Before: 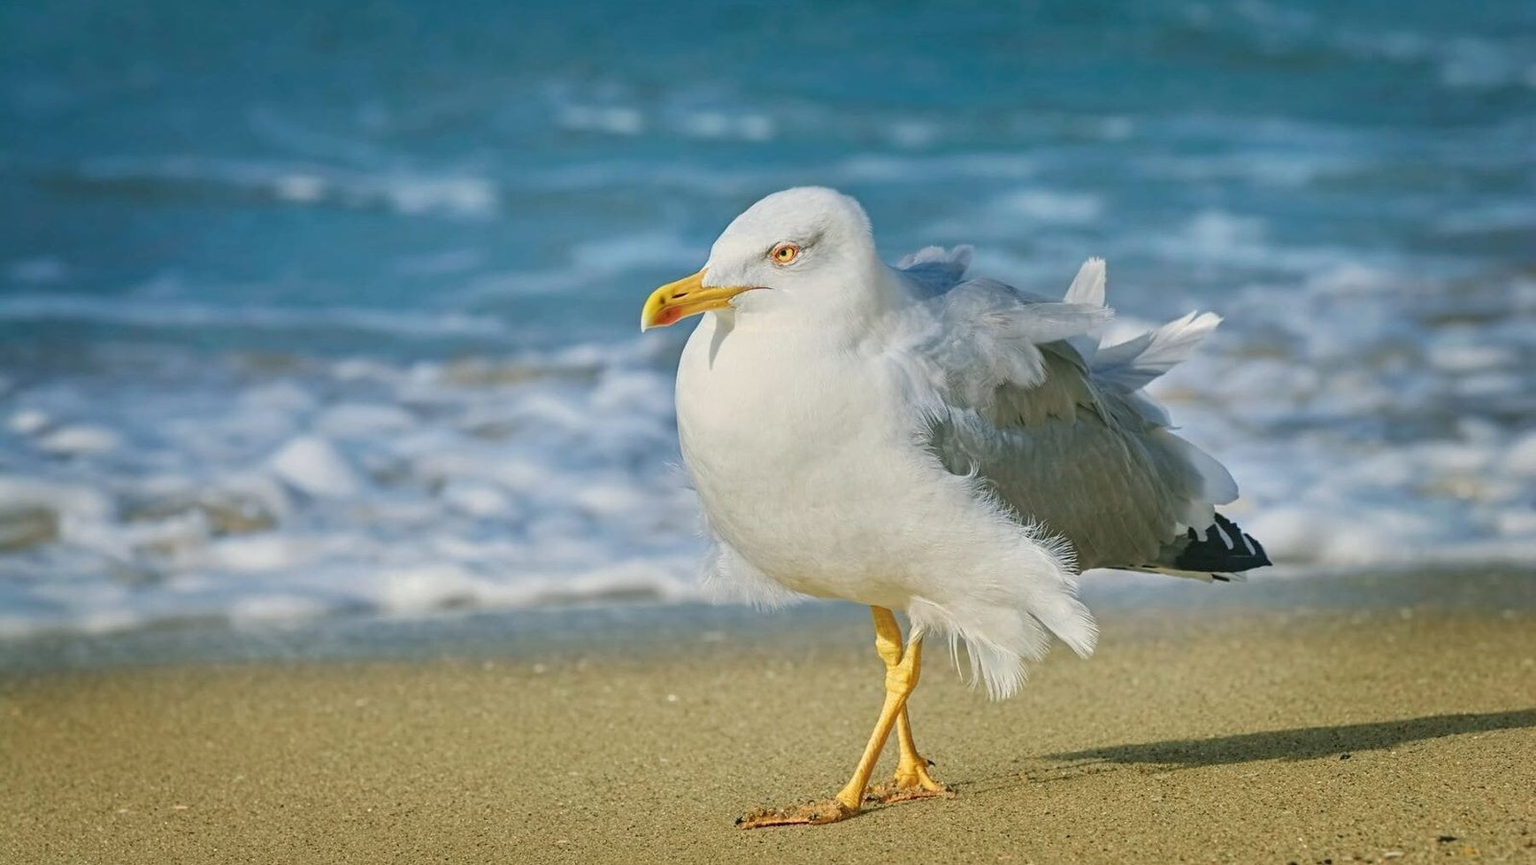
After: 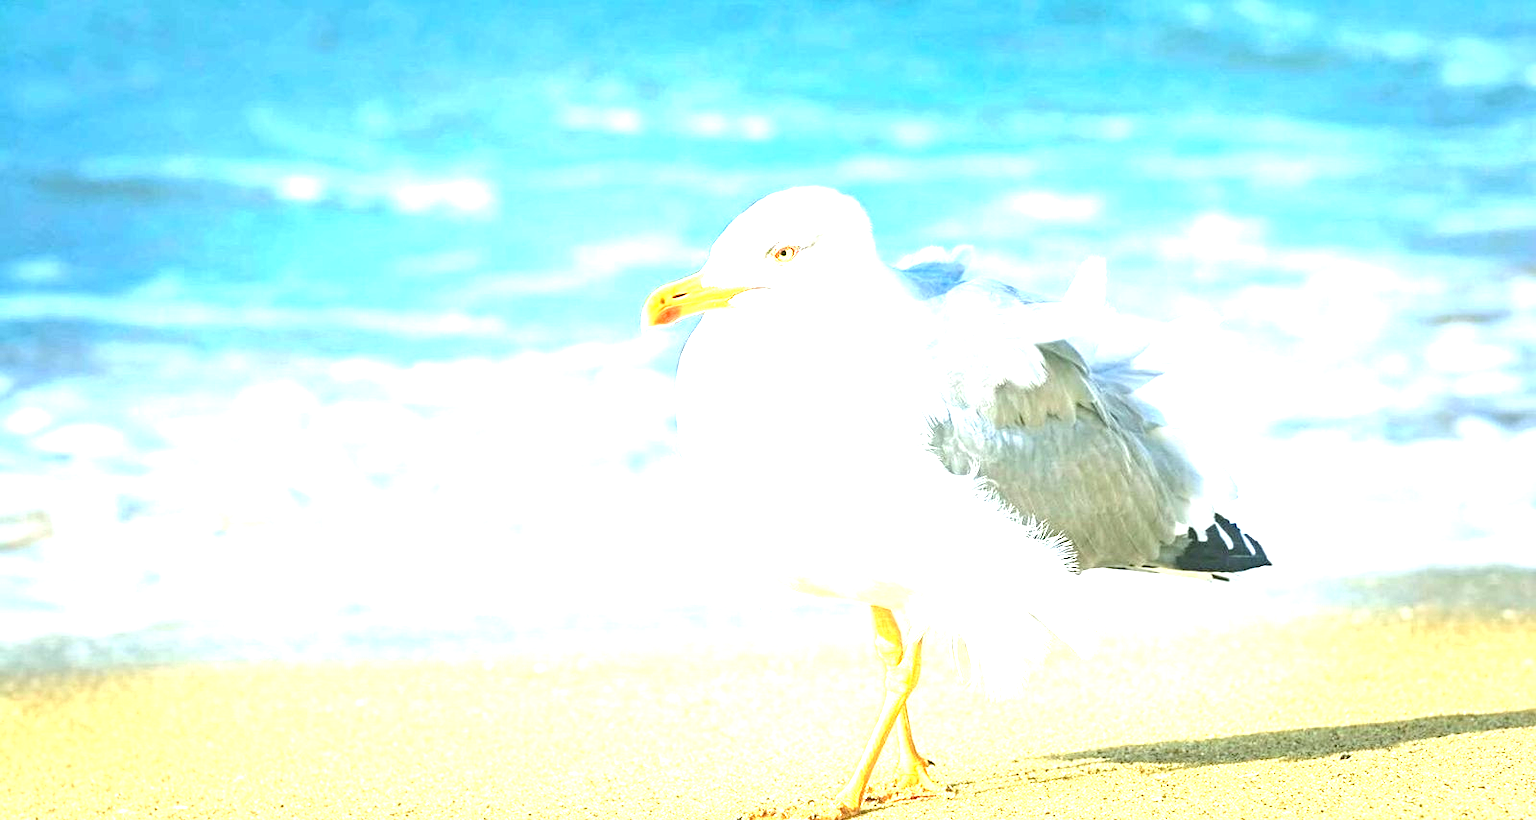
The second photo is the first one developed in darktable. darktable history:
rgb levels: levels [[0.013, 0.434, 0.89], [0, 0.5, 1], [0, 0.5, 1]]
local contrast: highlights 100%, shadows 100%, detail 120%, midtone range 0.2
exposure: black level correction 0, exposure 2.327 EV, compensate exposure bias true, compensate highlight preservation false
white balance: red 0.982, blue 1.018
crop and rotate: top 0%, bottom 5.097%
